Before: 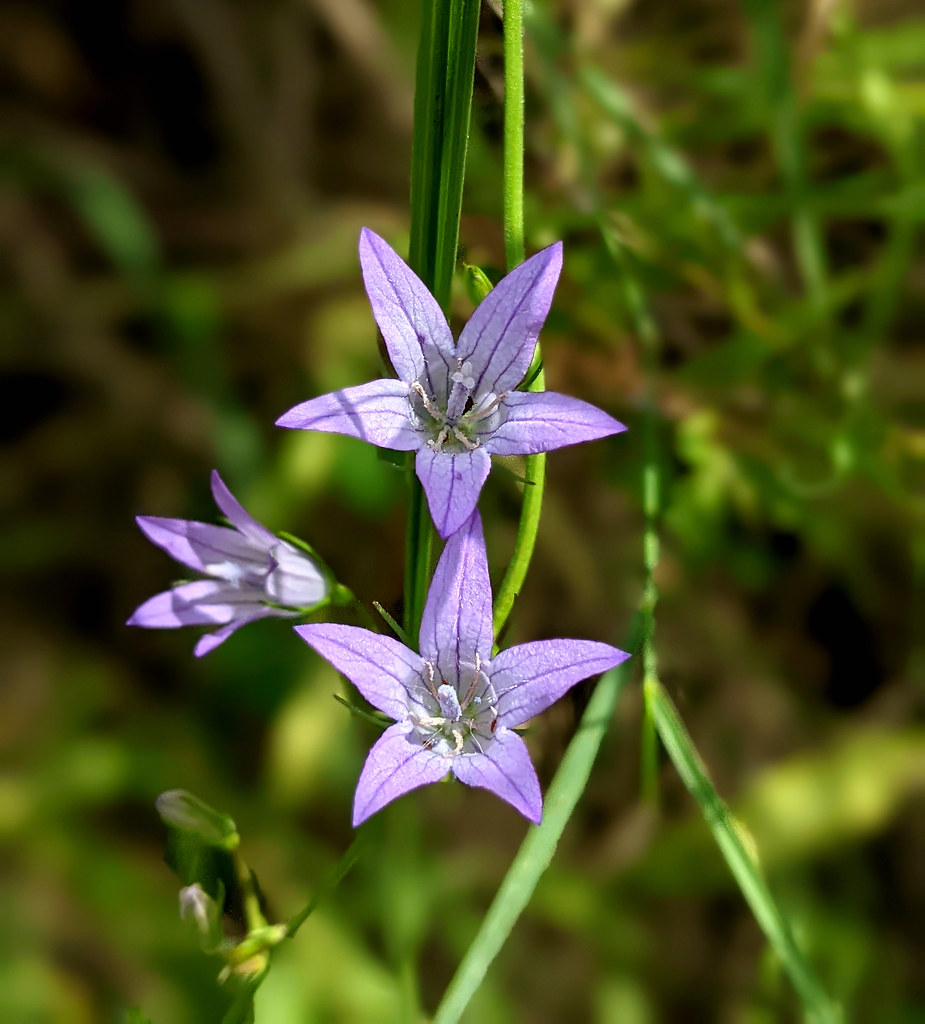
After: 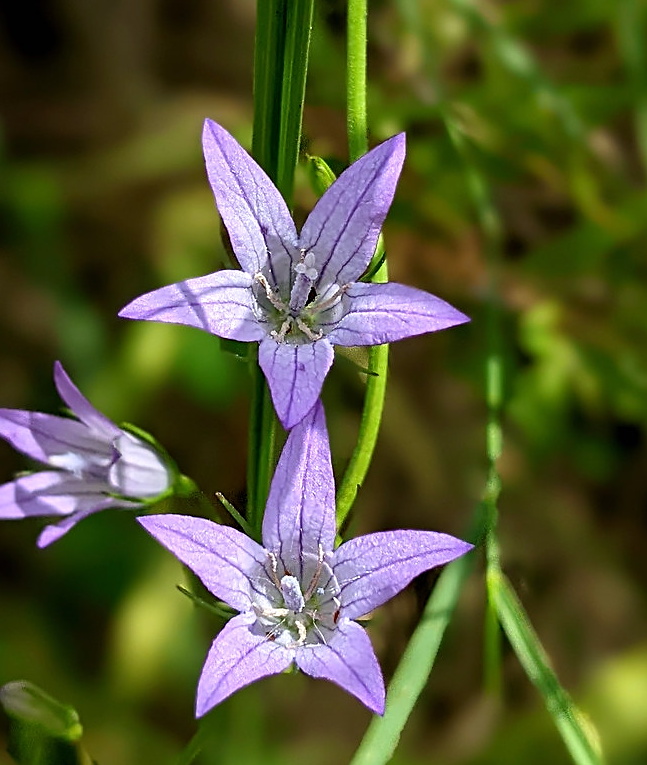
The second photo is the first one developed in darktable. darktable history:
sharpen: amount 0.478
crop and rotate: left 17.046%, top 10.659%, right 12.989%, bottom 14.553%
